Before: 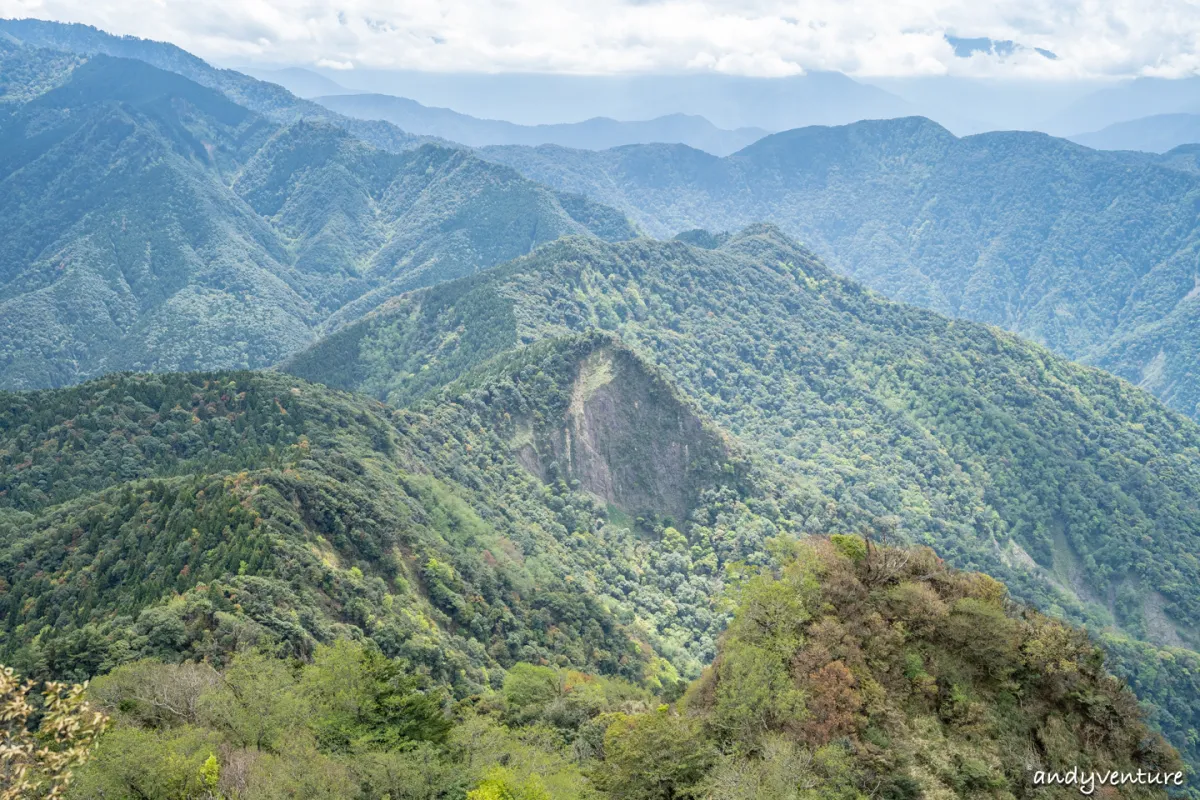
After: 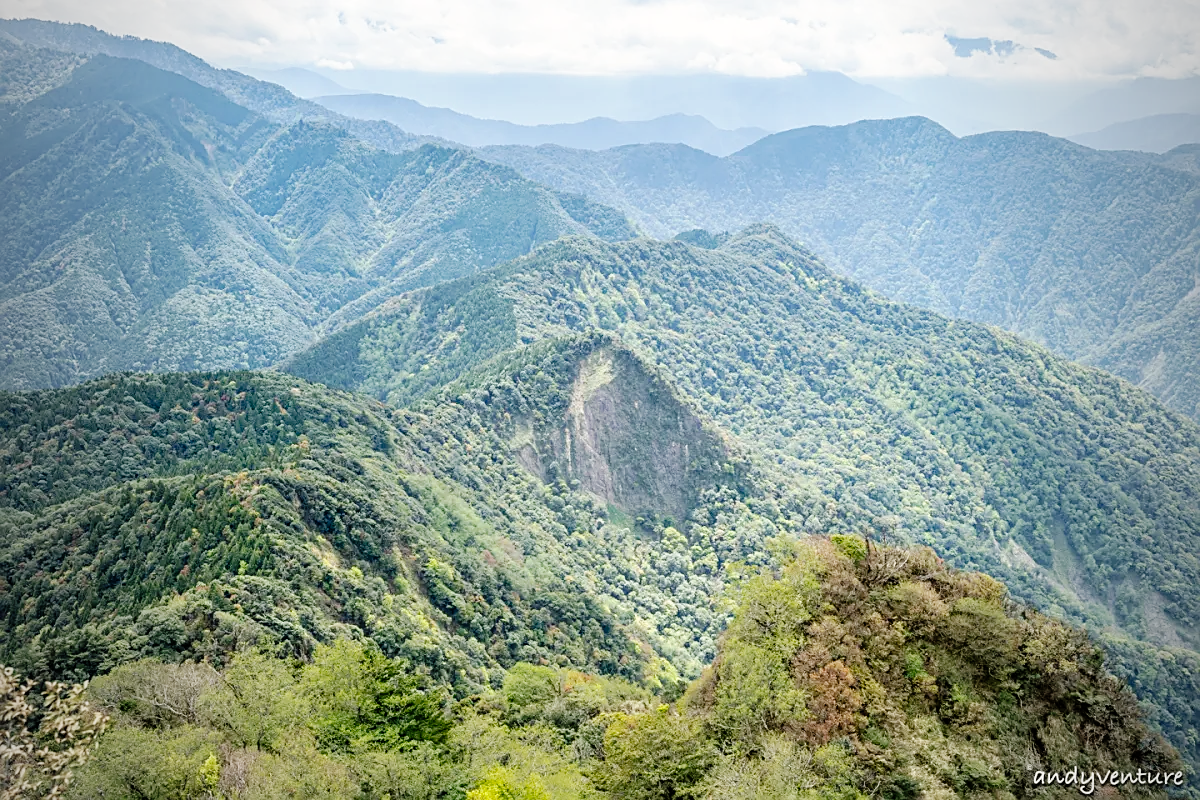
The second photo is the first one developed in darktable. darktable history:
tone curve: curves: ch0 [(0, 0) (0.003, 0) (0.011, 0.001) (0.025, 0.003) (0.044, 0.005) (0.069, 0.013) (0.1, 0.024) (0.136, 0.04) (0.177, 0.087) (0.224, 0.148) (0.277, 0.238) (0.335, 0.335) (0.399, 0.43) (0.468, 0.524) (0.543, 0.621) (0.623, 0.712) (0.709, 0.788) (0.801, 0.867) (0.898, 0.947) (1, 1)], preserve colors none
sharpen: on, module defaults
white balance: red 1.009, blue 0.985
vignetting: fall-off start 97%, fall-off radius 100%, width/height ratio 0.609, unbound false
